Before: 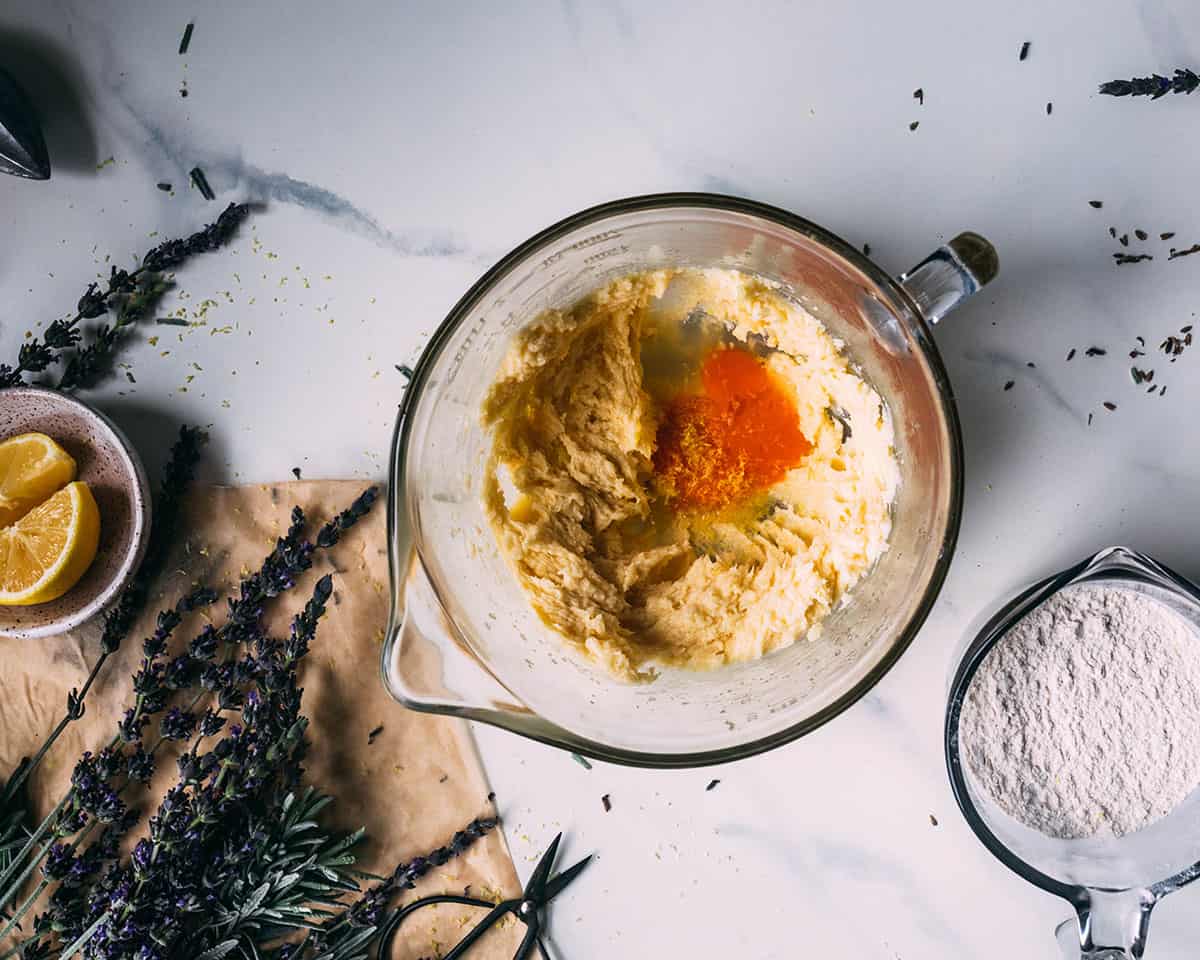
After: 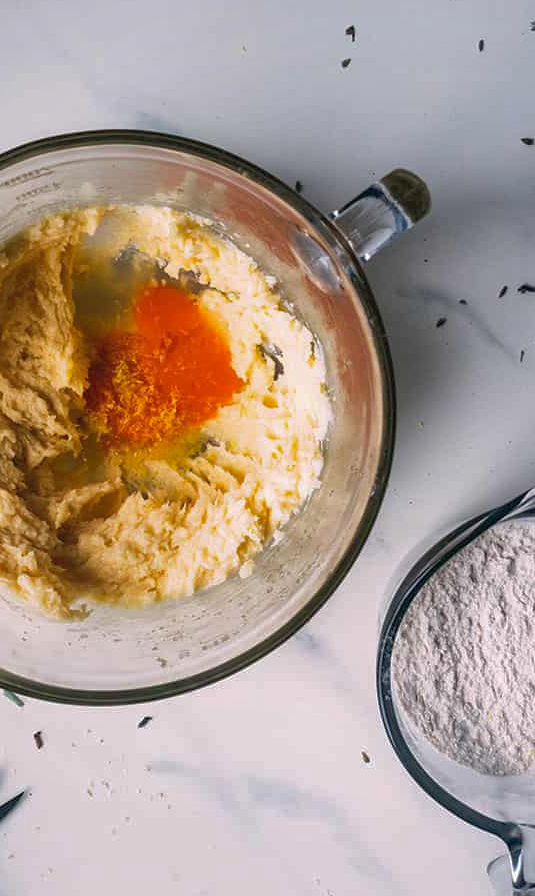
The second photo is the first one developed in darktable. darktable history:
crop: left 47.365%, top 6.64%, right 8.03%
shadows and highlights: on, module defaults
